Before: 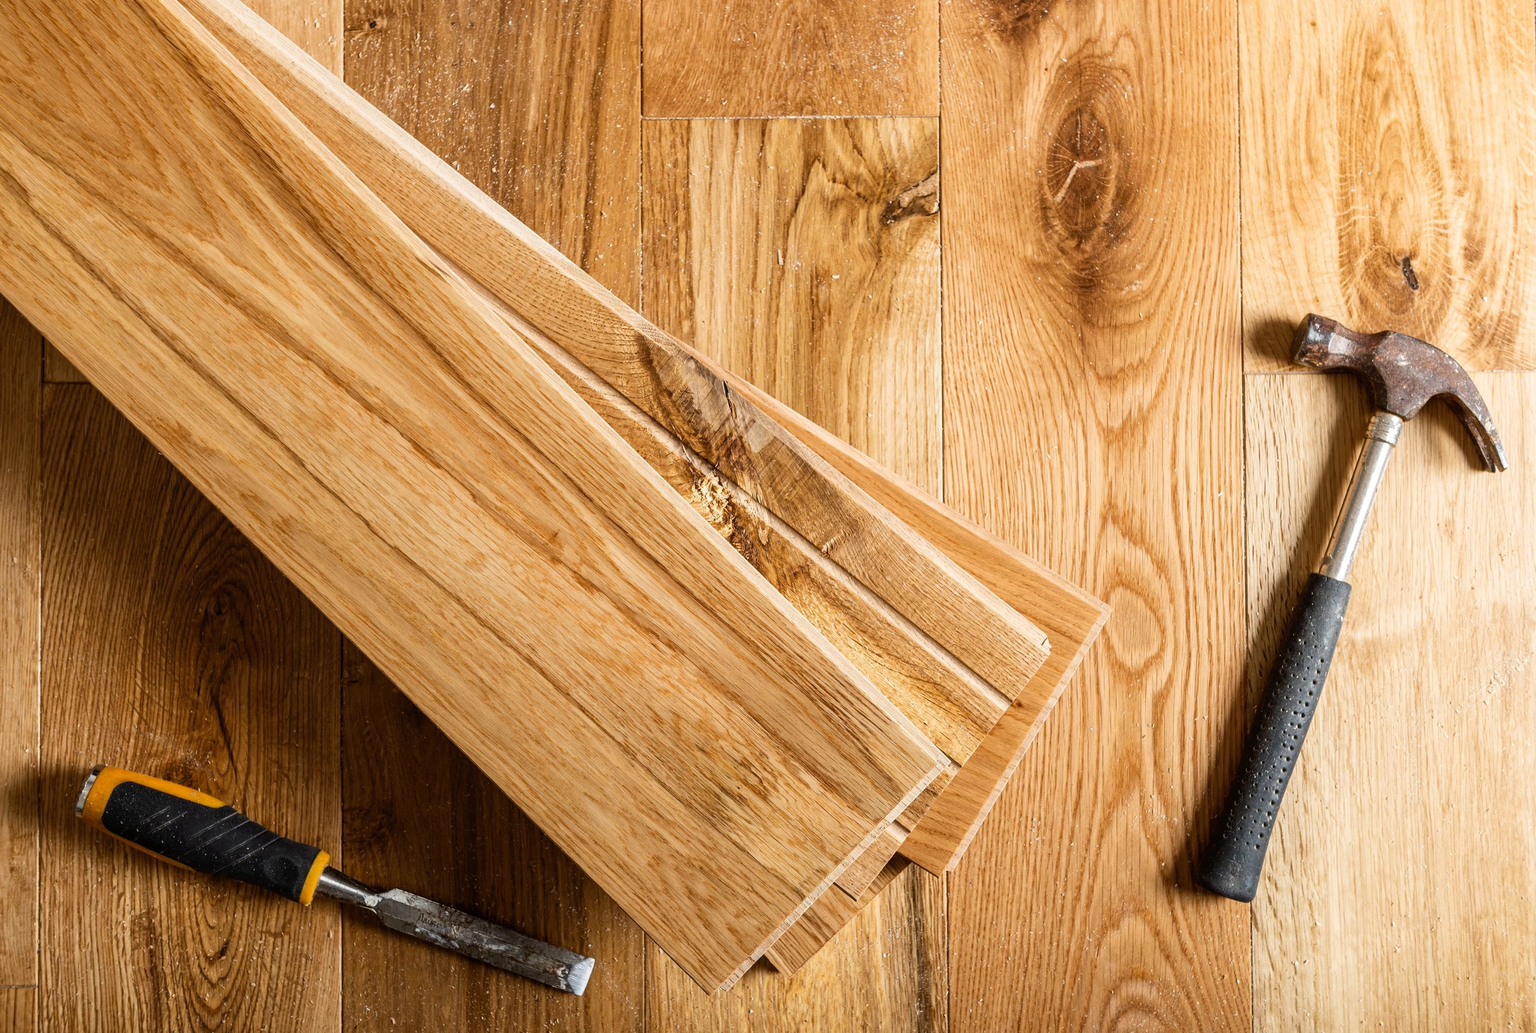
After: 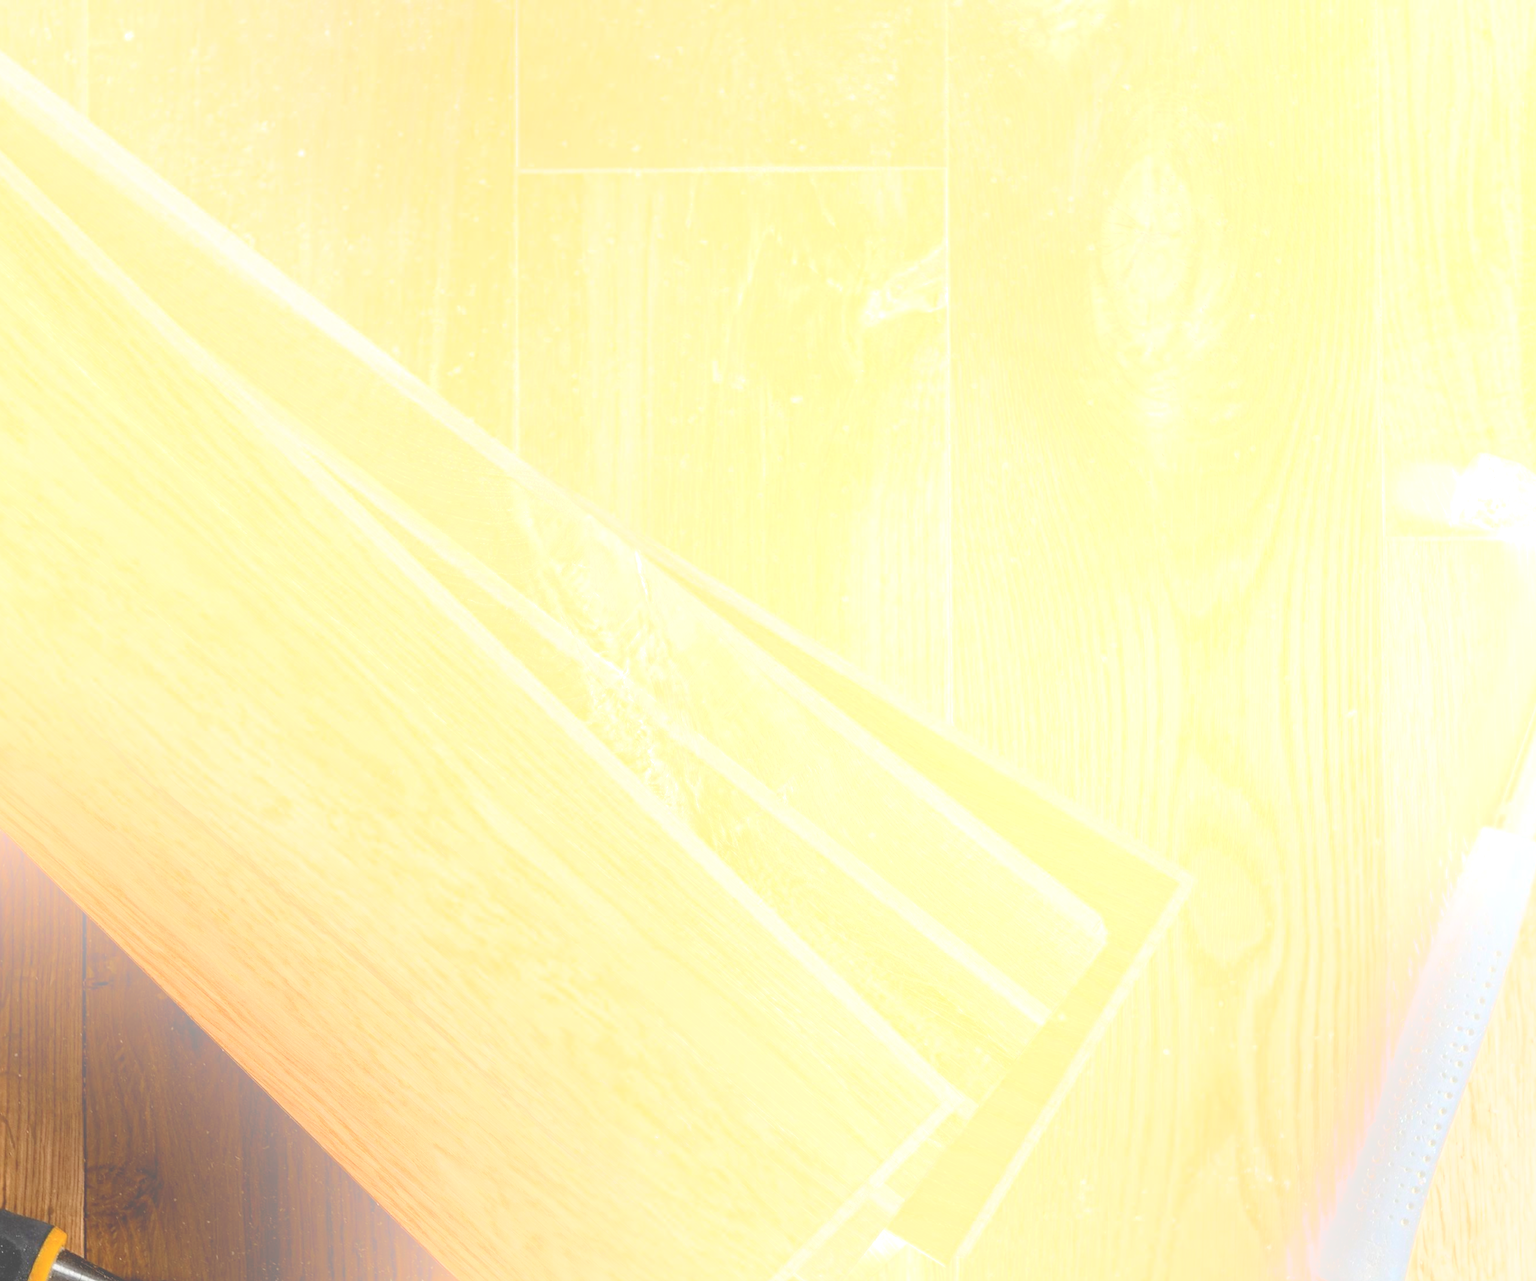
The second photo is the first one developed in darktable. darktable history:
sharpen: amount 0.2
crop: left 18.479%, right 12.2%, bottom 13.971%
bloom: size 70%, threshold 25%, strength 70%
